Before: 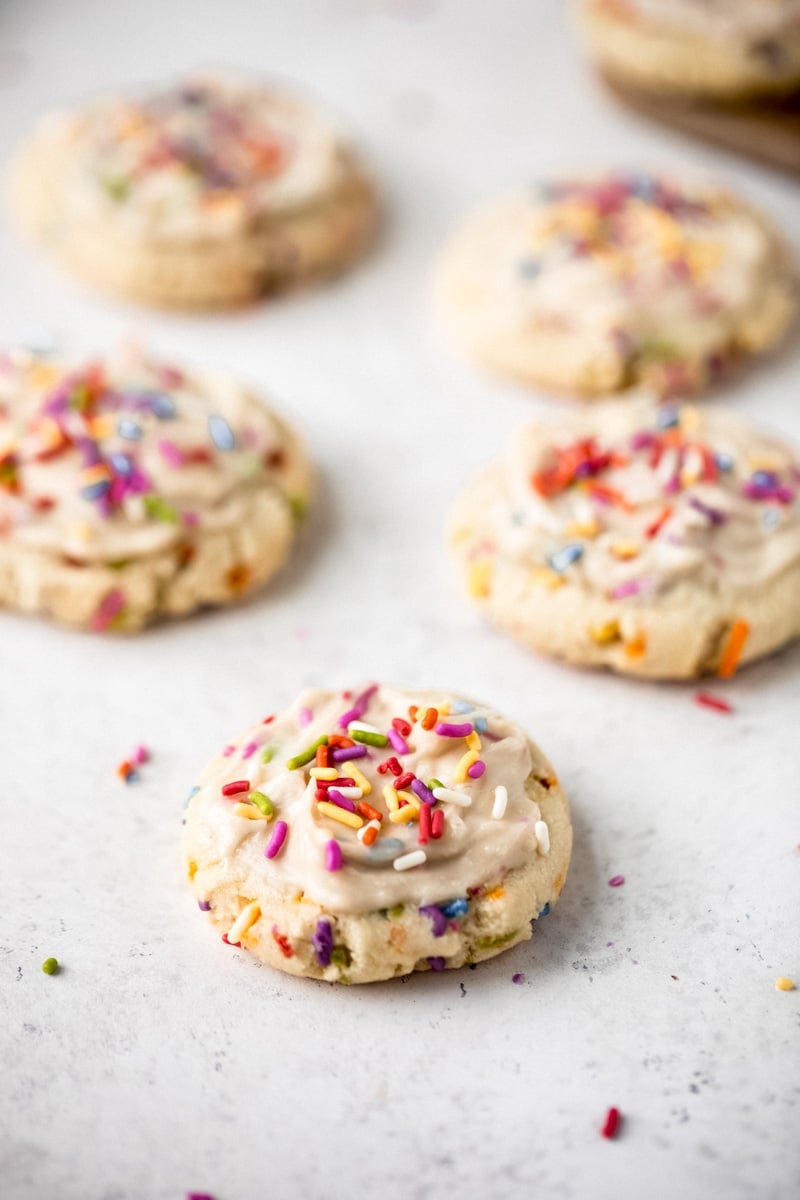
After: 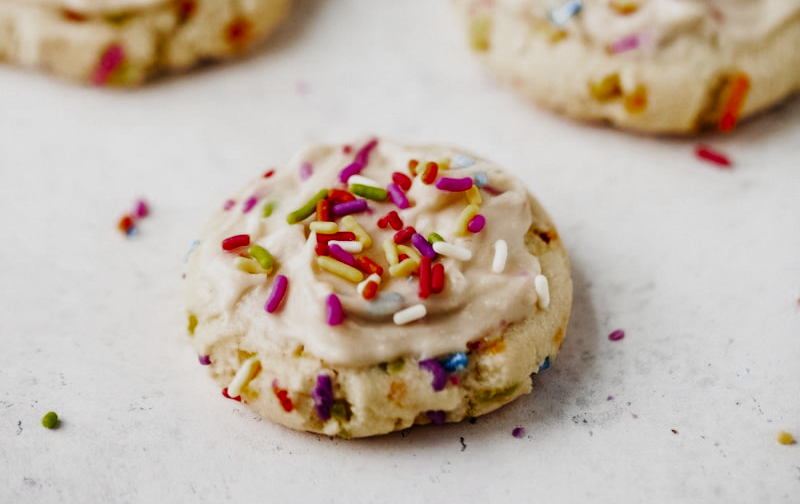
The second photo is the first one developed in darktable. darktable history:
crop: top 45.551%, bottom 12.262%
color zones: curves: ch0 [(0.27, 0.396) (0.563, 0.504) (0.75, 0.5) (0.787, 0.307)]
exposure: black level correction 0, exposure -0.766 EV, compensate highlight preservation false
white balance: emerald 1
base curve: curves: ch0 [(0, 0) (0.032, 0.025) (0.121, 0.166) (0.206, 0.329) (0.605, 0.79) (1, 1)], preserve colors none
